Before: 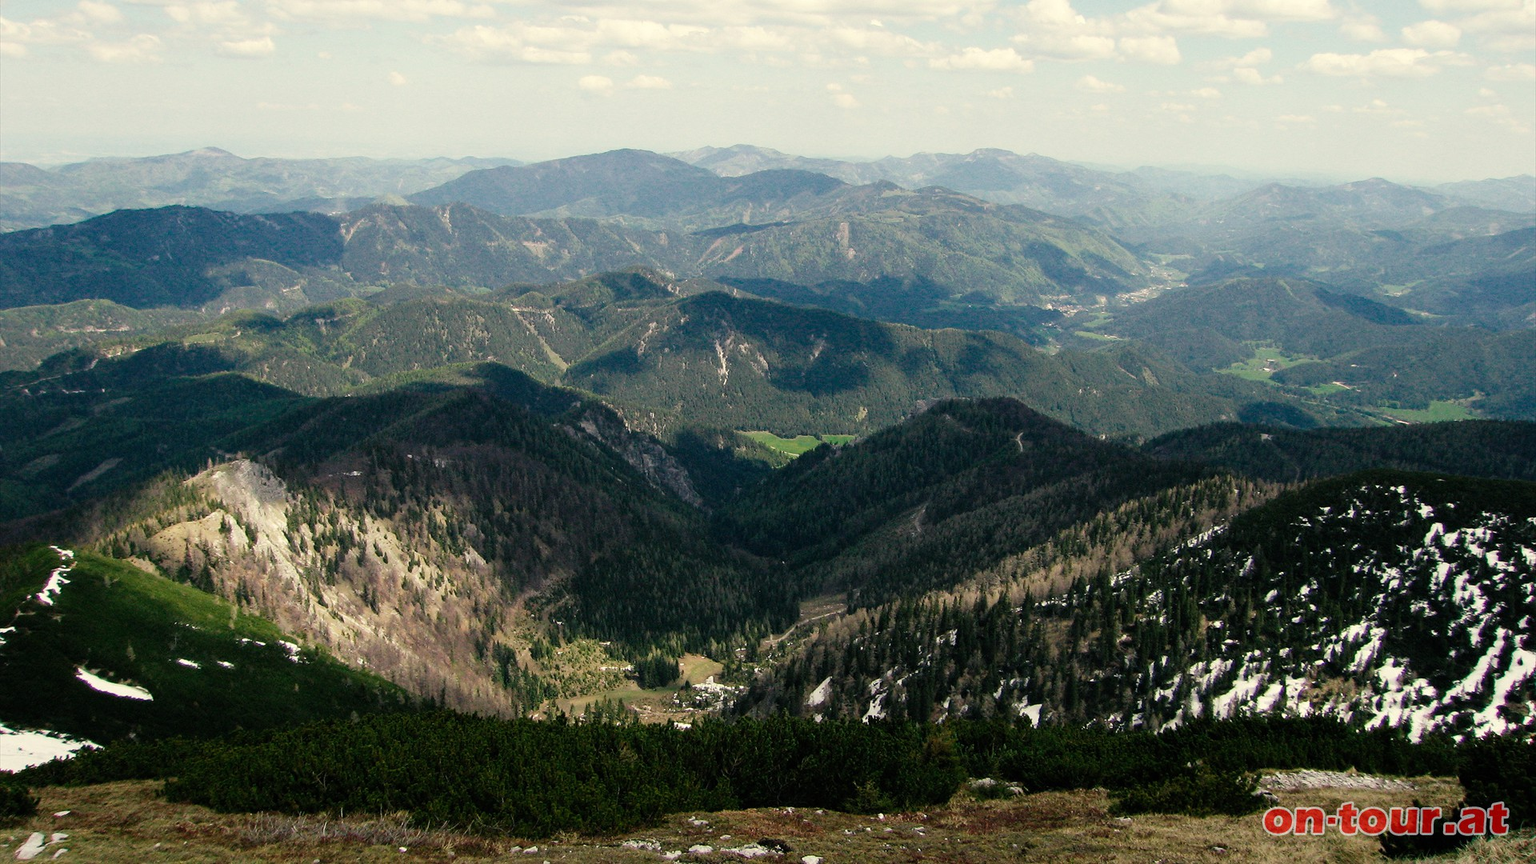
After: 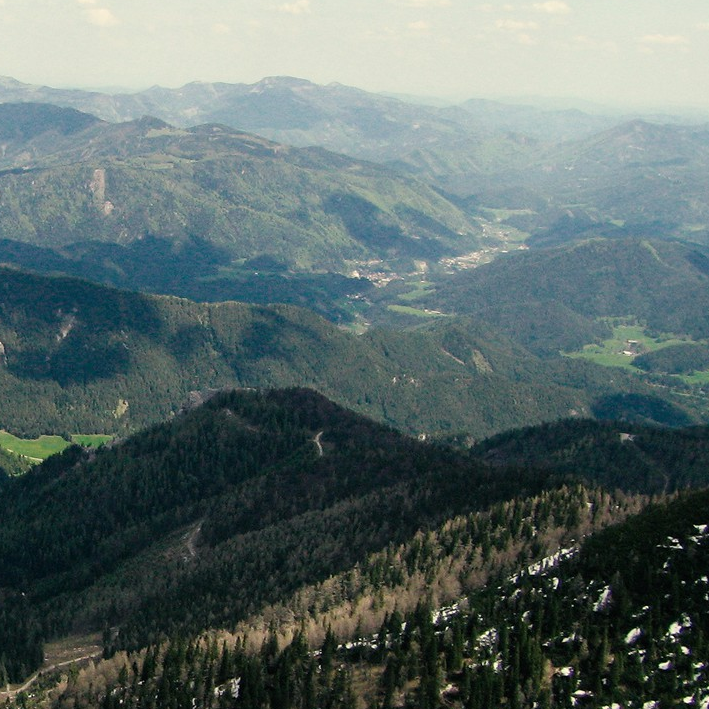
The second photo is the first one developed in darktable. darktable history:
crop and rotate: left 49.797%, top 10.141%, right 13.228%, bottom 24.205%
